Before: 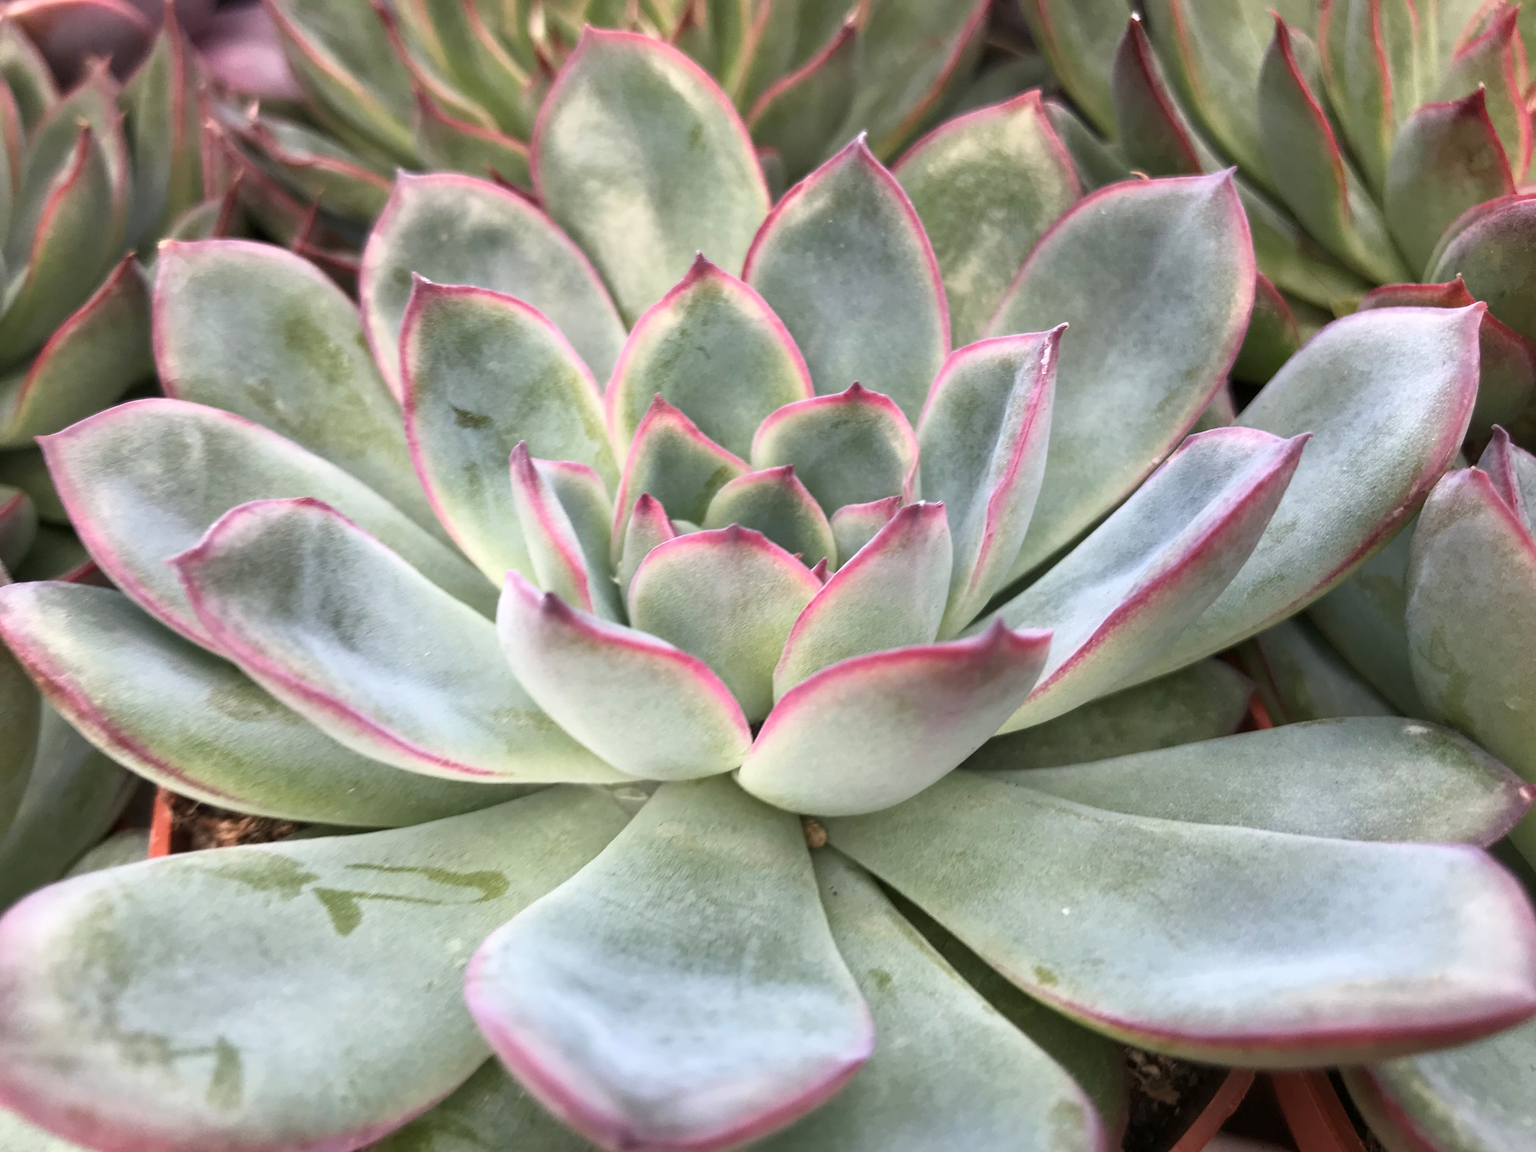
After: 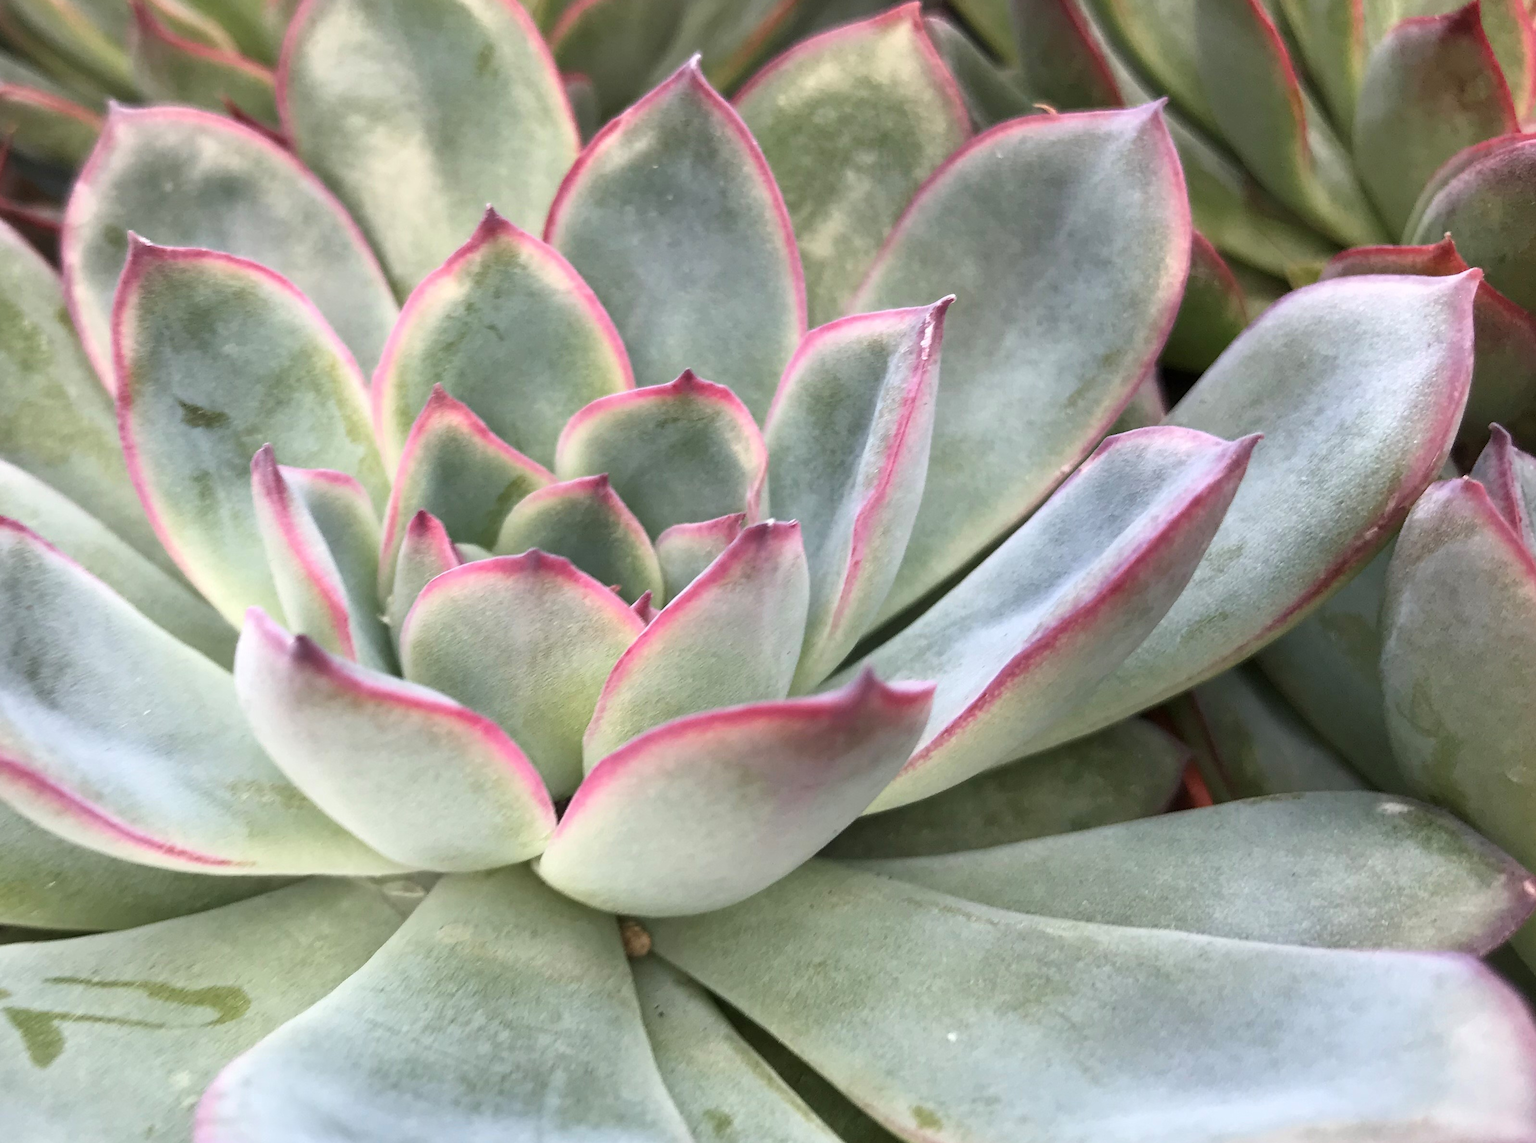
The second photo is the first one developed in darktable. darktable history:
crop and rotate: left 20.243%, top 7.776%, right 0.437%, bottom 13.508%
